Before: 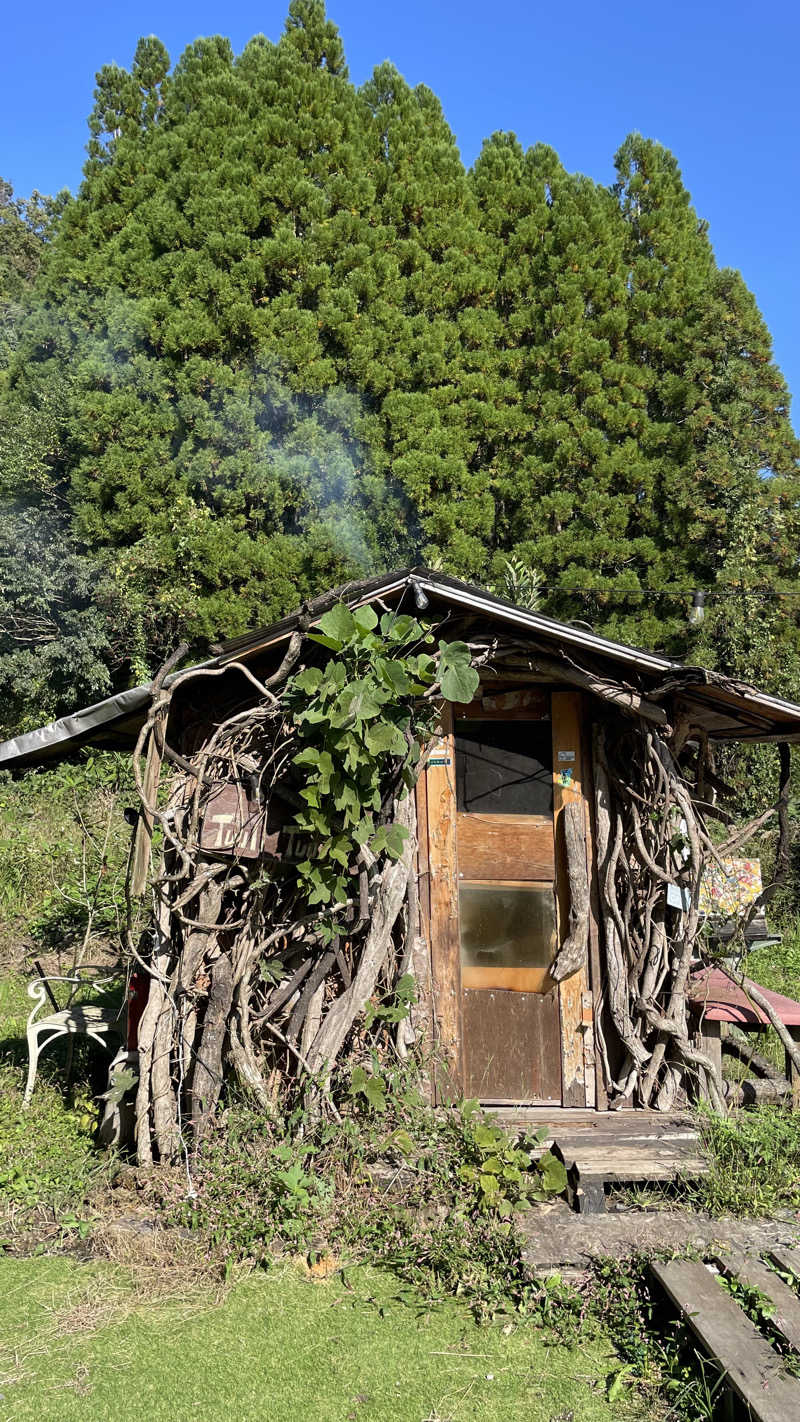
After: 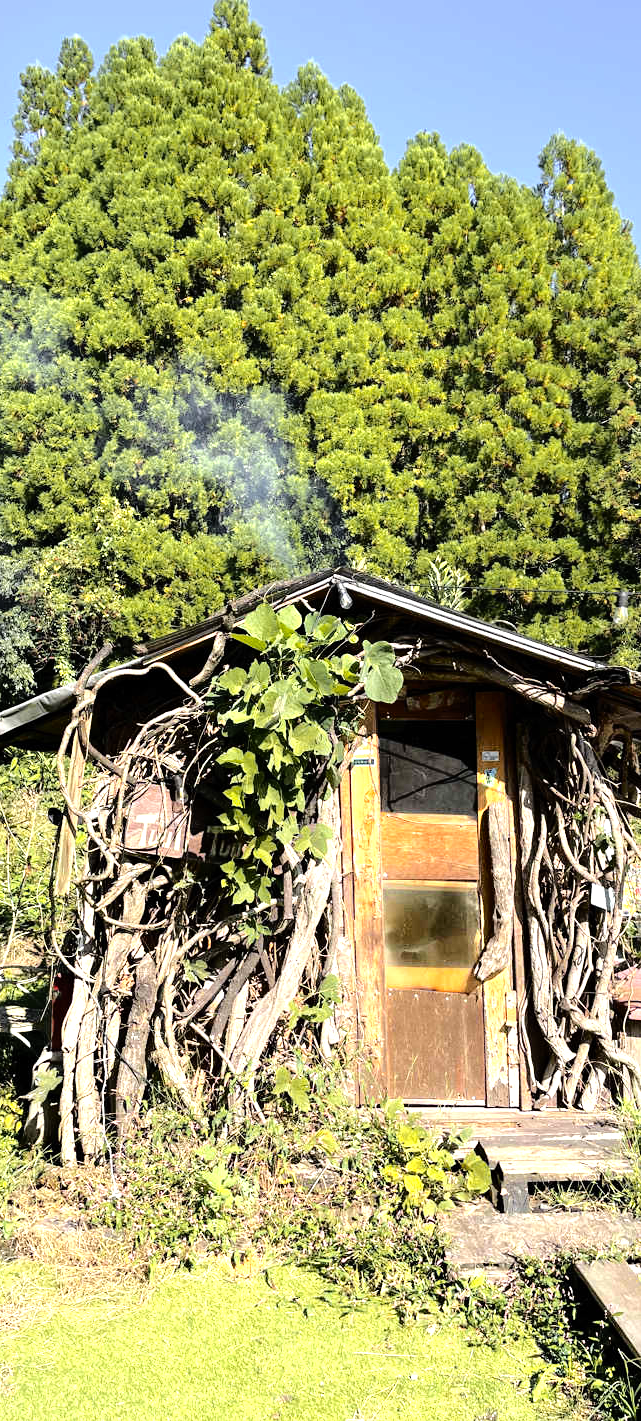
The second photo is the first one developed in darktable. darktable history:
tone curve: curves: ch0 [(0, 0) (0.003, 0.003) (0.011, 0.014) (0.025, 0.027) (0.044, 0.044) (0.069, 0.064) (0.1, 0.108) (0.136, 0.153) (0.177, 0.208) (0.224, 0.275) (0.277, 0.349) (0.335, 0.422) (0.399, 0.492) (0.468, 0.557) (0.543, 0.617) (0.623, 0.682) (0.709, 0.745) (0.801, 0.826) (0.898, 0.916) (1, 1)], color space Lab, independent channels, preserve colors none
tone equalizer: -8 EV -0.713 EV, -7 EV -0.68 EV, -6 EV -0.623 EV, -5 EV -0.422 EV, -3 EV 0.366 EV, -2 EV 0.6 EV, -1 EV 0.677 EV, +0 EV 0.72 EV
shadows and highlights: shadows -11.9, white point adjustment 4.02, highlights 26.65
color zones: curves: ch0 [(0, 0.511) (0.143, 0.531) (0.286, 0.56) (0.429, 0.5) (0.571, 0.5) (0.714, 0.5) (0.857, 0.5) (1, 0.5)]; ch1 [(0, 0.525) (0.143, 0.705) (0.286, 0.715) (0.429, 0.35) (0.571, 0.35) (0.714, 0.35) (0.857, 0.4) (1, 0.4)]; ch2 [(0, 0.572) (0.143, 0.512) (0.286, 0.473) (0.429, 0.45) (0.571, 0.5) (0.714, 0.5) (0.857, 0.518) (1, 0.518)]
crop and rotate: left 9.533%, right 10.255%
